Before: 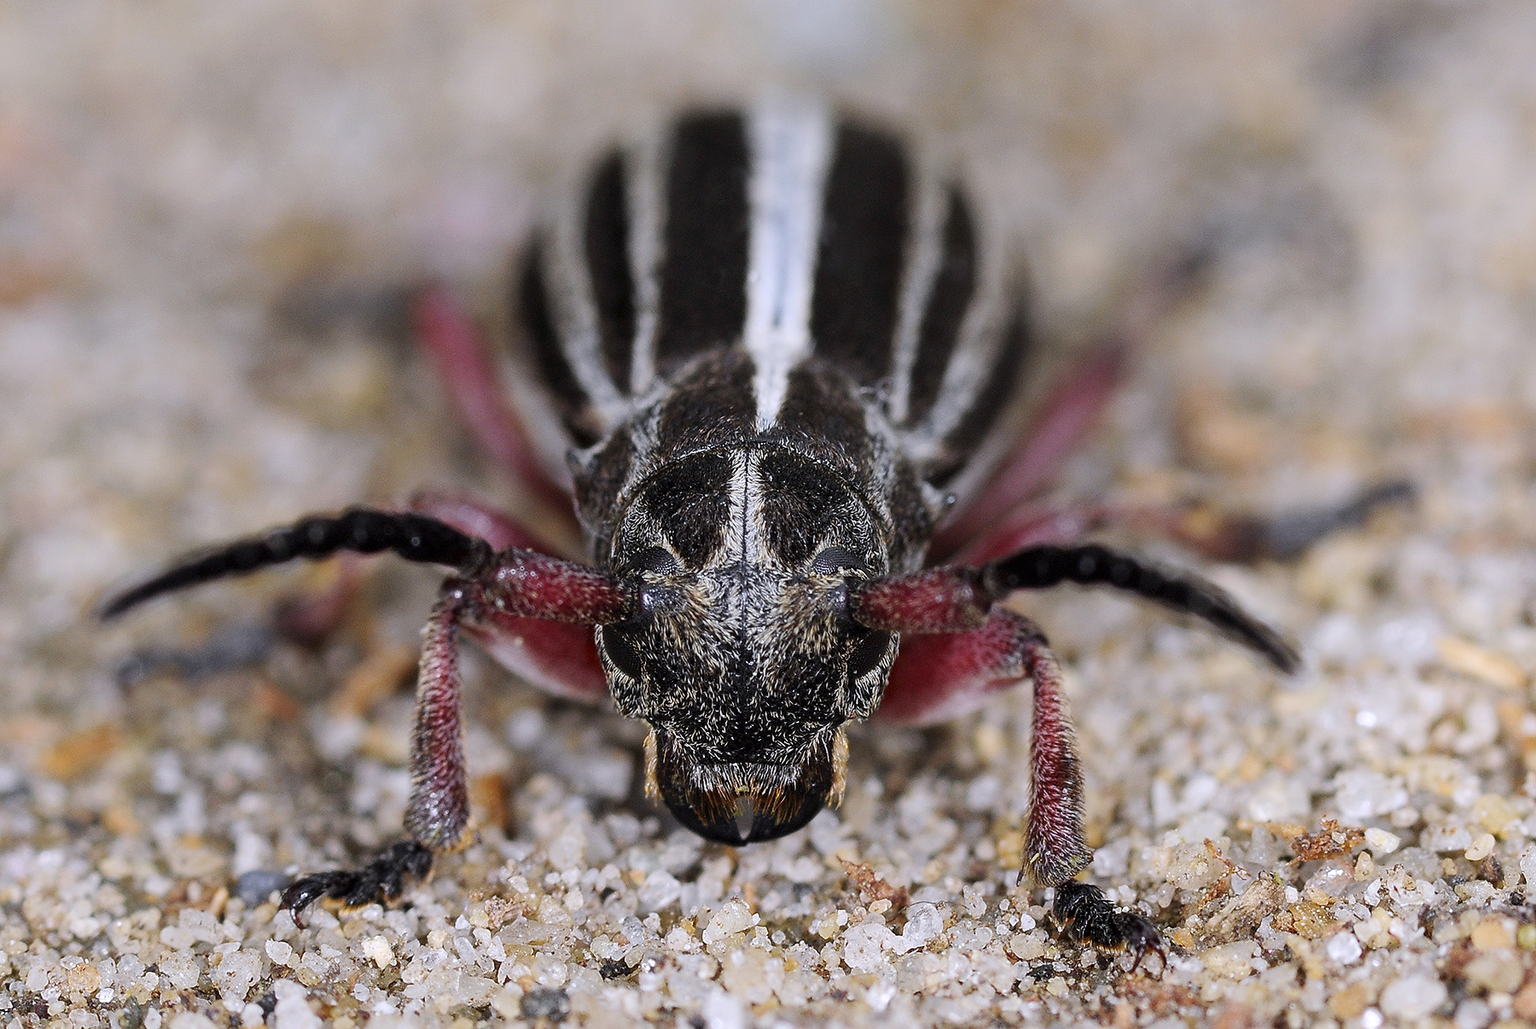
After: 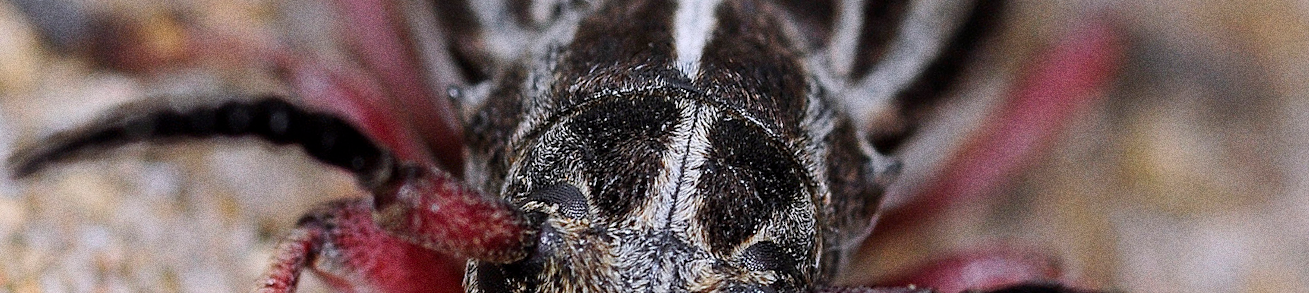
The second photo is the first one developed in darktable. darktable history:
grain: coarseness 0.09 ISO, strength 40%
crop and rotate: angle 16.12°, top 30.835%, bottom 35.653%
